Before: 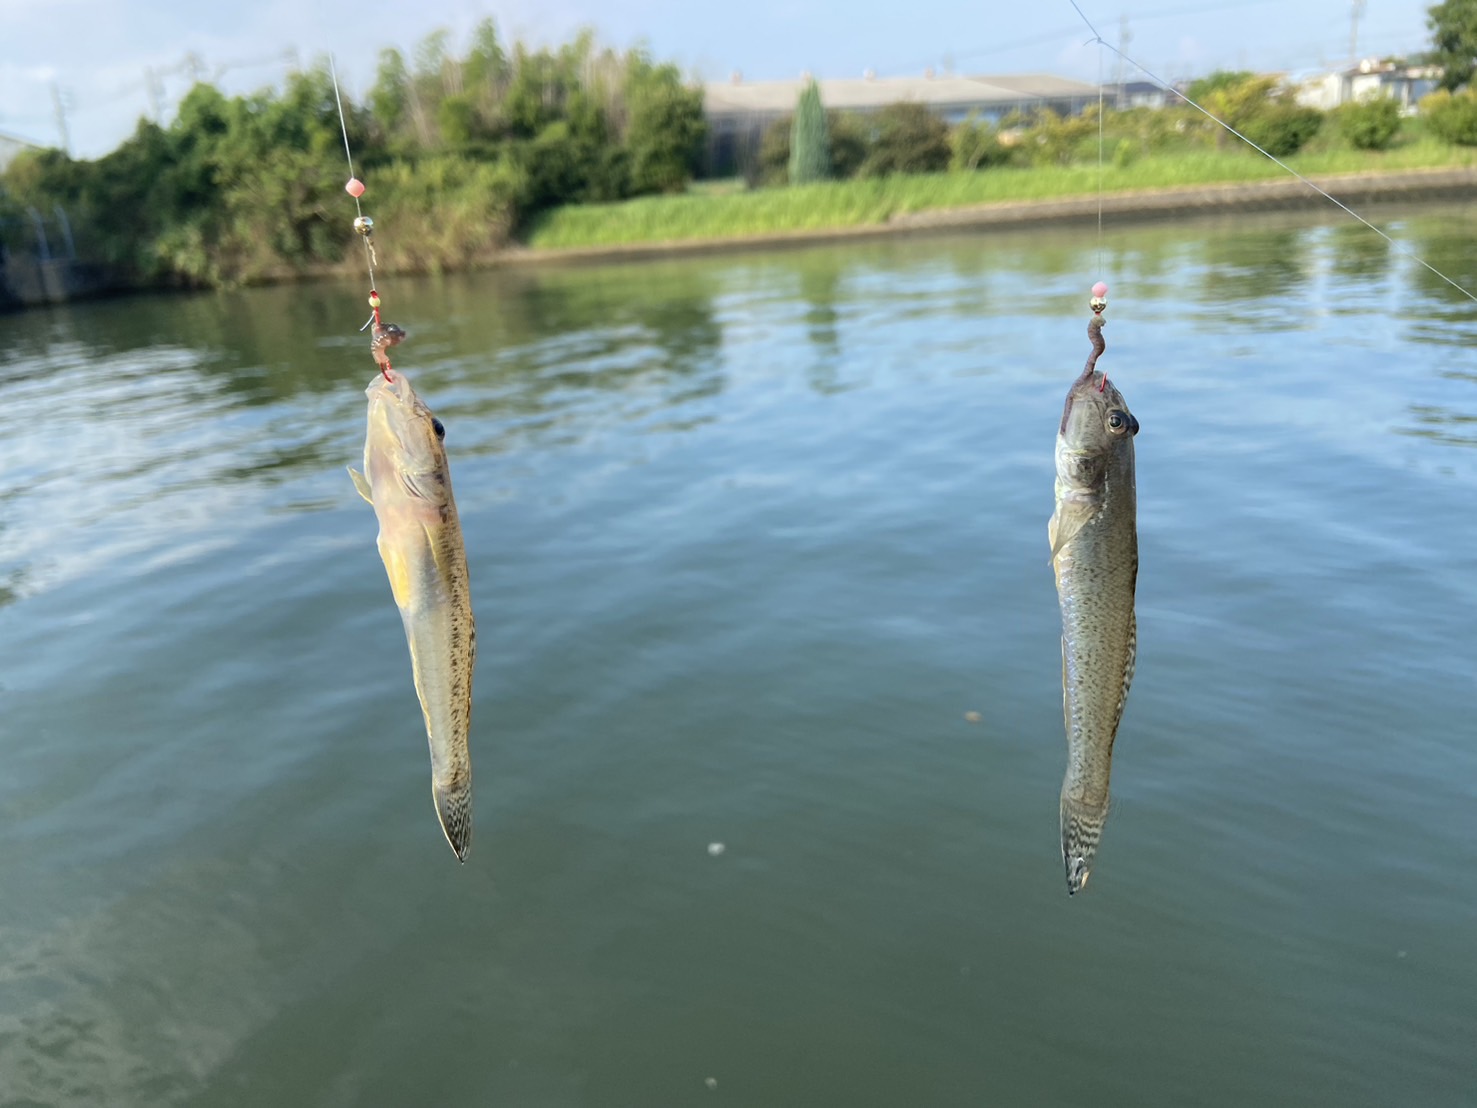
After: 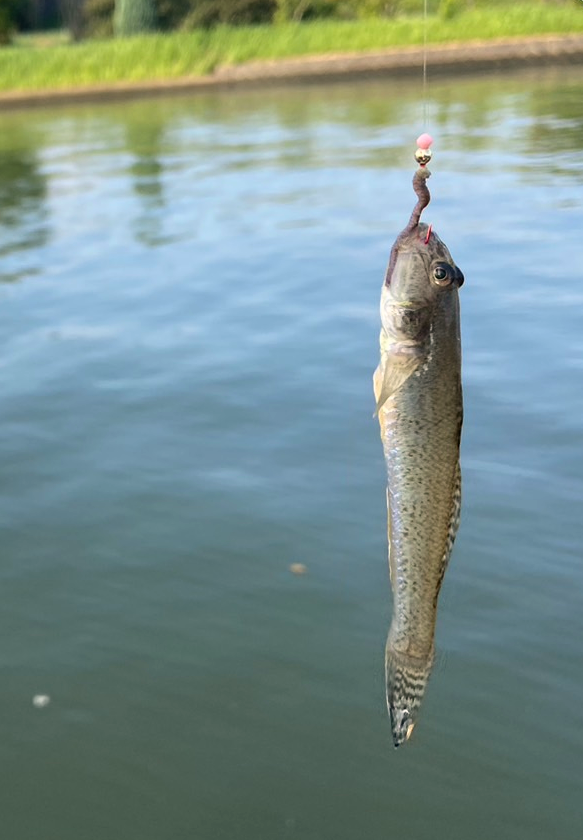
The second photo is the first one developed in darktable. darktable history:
color correction: highlights a* 5.81, highlights b* 4.84
rgb curve: curves: ch0 [(0, 0) (0.078, 0.051) (0.929, 0.956) (1, 1)], compensate middle gray true
crop: left 45.721%, top 13.393%, right 14.118%, bottom 10.01%
